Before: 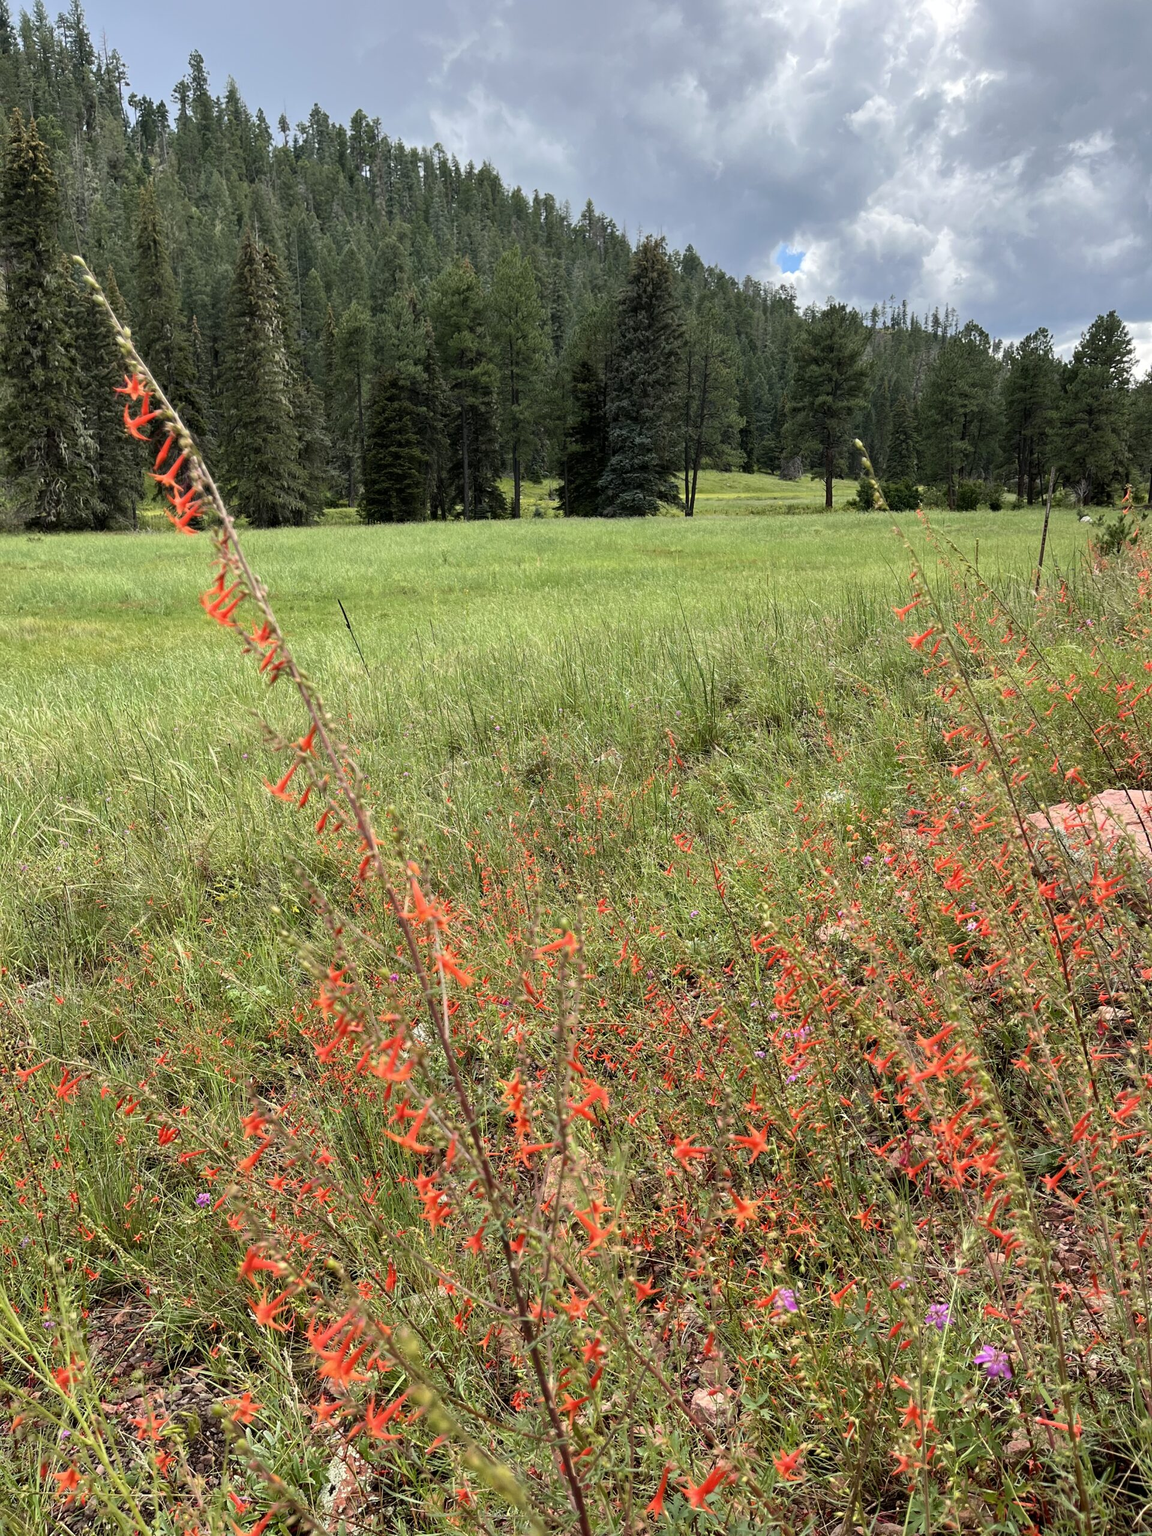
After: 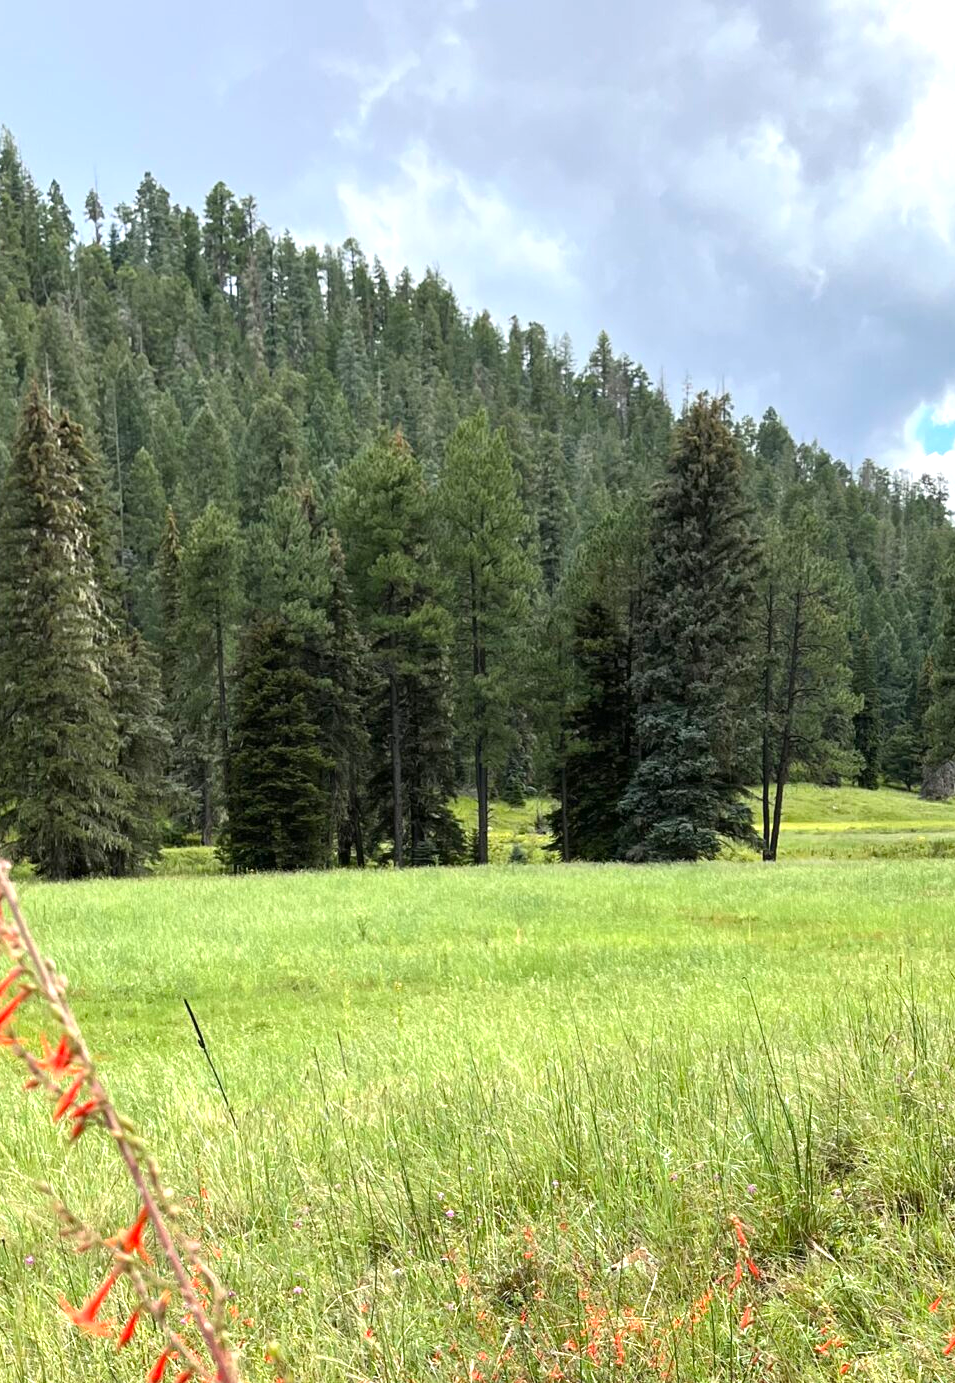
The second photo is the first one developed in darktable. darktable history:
exposure: black level correction 0, exposure 0.69 EV, compensate highlight preservation false
crop: left 19.771%, right 30.438%, bottom 45.953%
